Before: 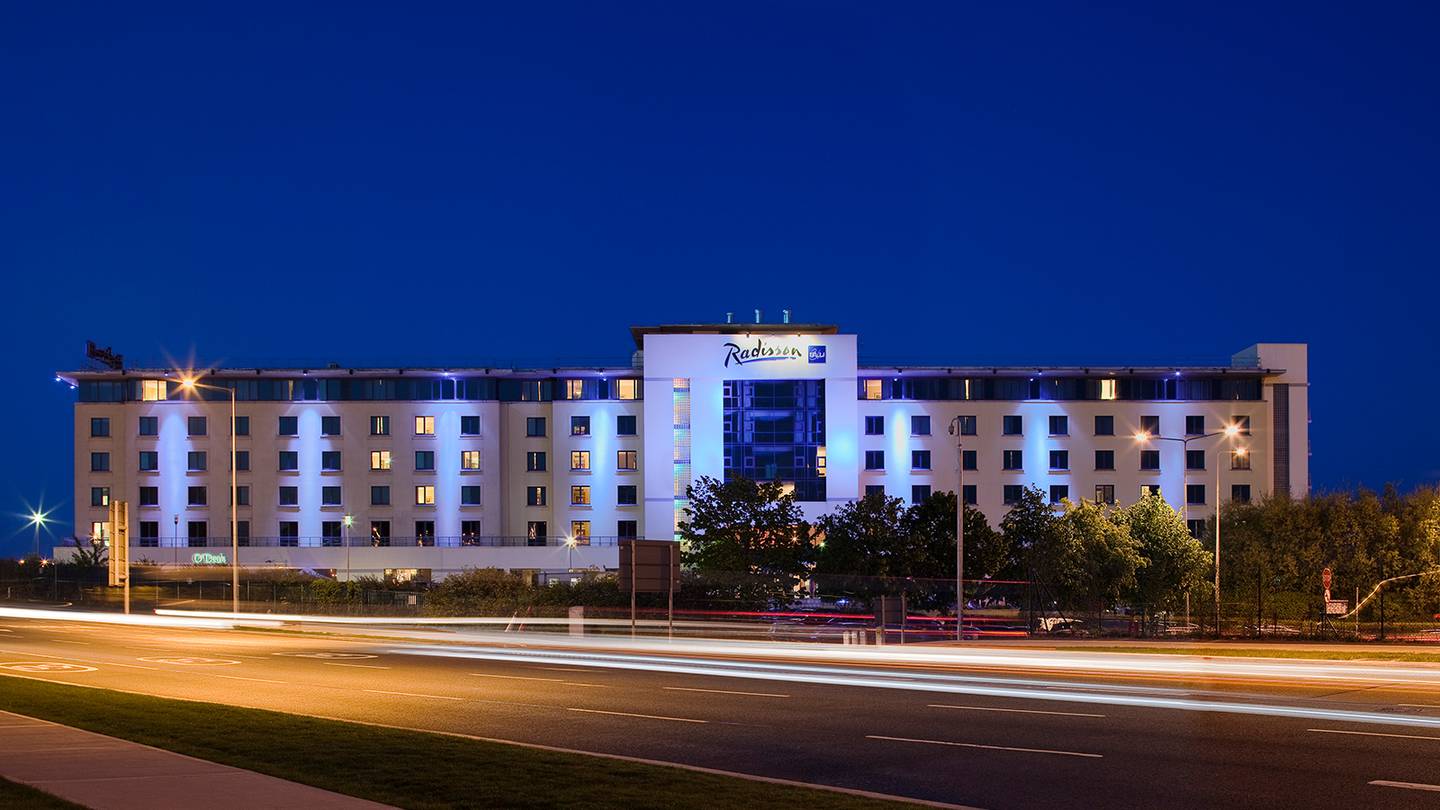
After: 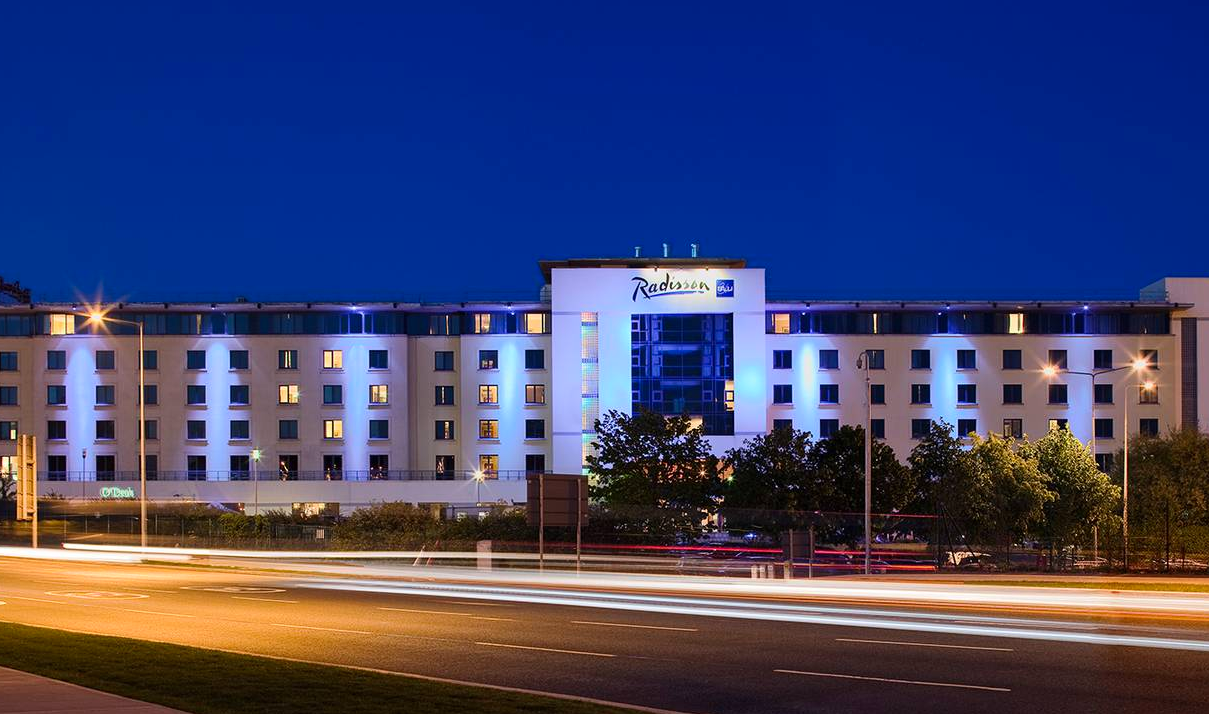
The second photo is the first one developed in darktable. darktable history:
crop: left 6.446%, top 8.188%, right 9.538%, bottom 3.548%
contrast brightness saturation: contrast 0.1, brightness 0.03, saturation 0.09
